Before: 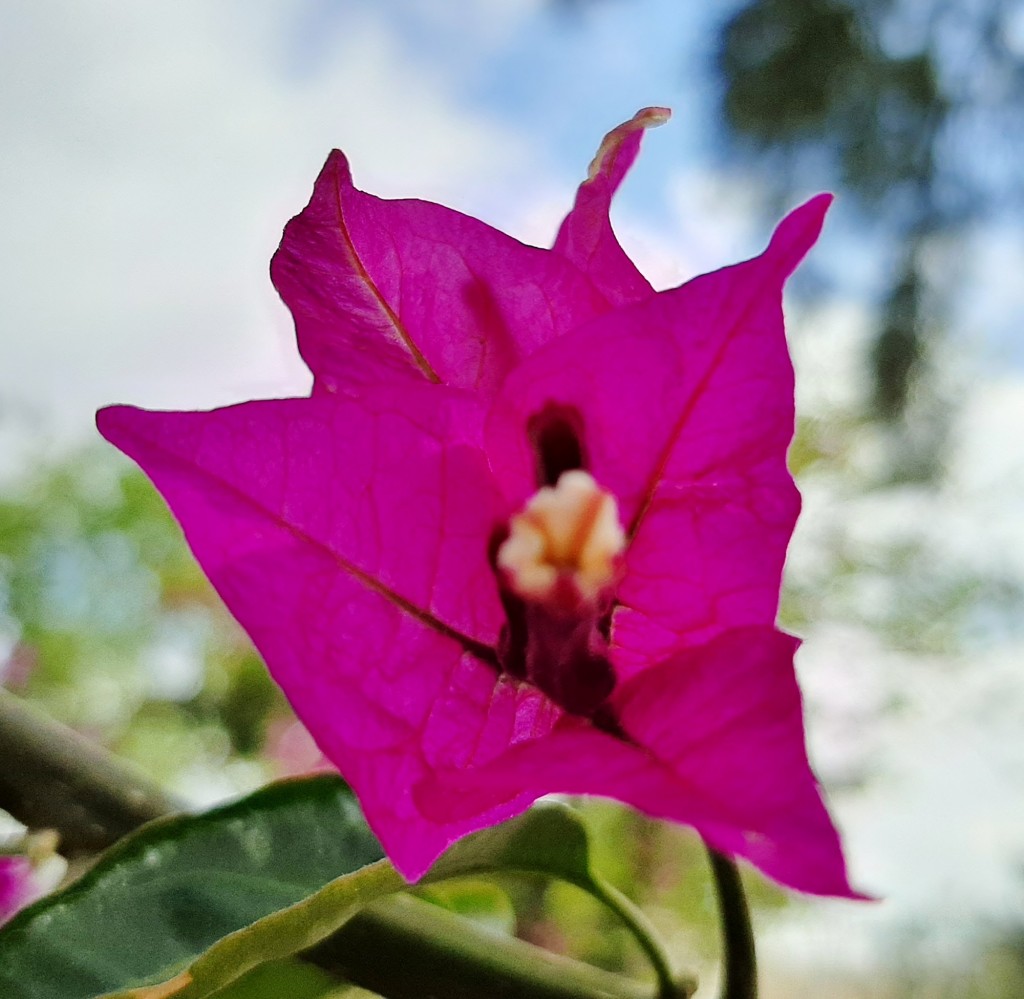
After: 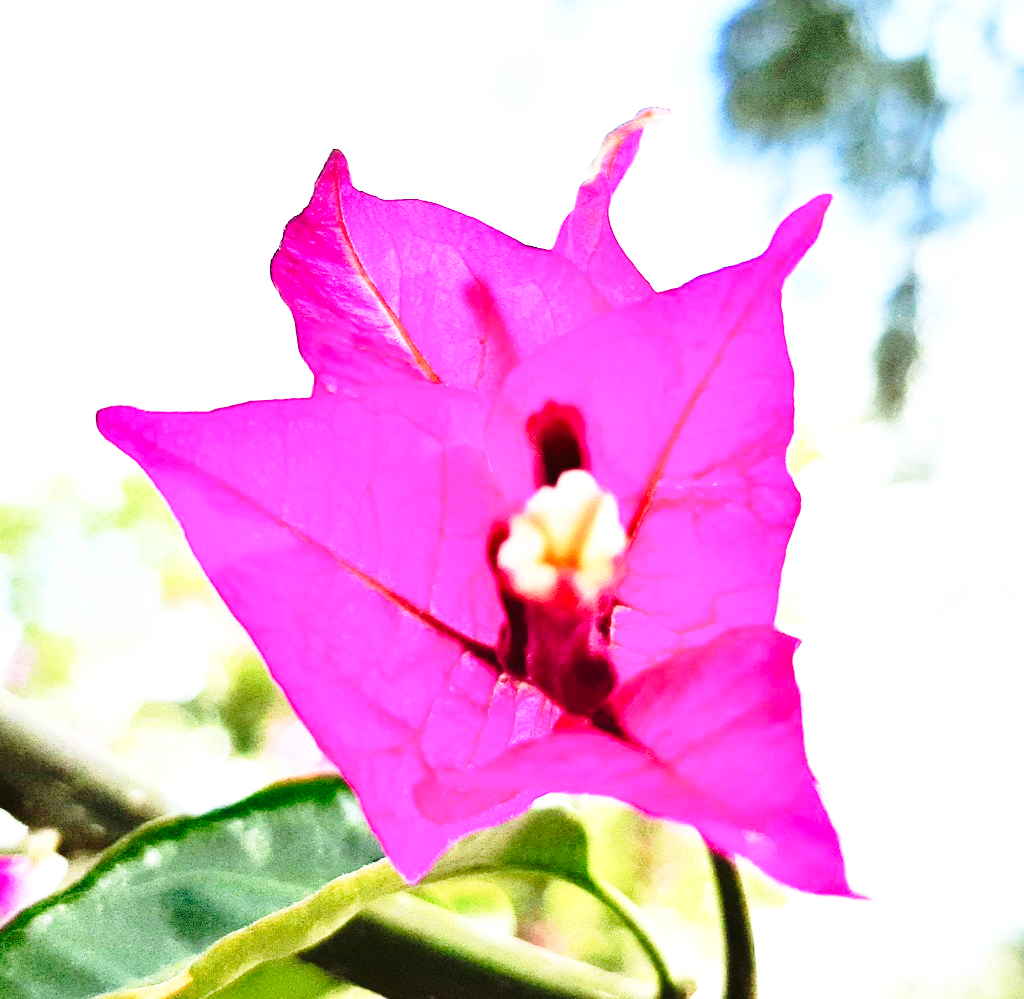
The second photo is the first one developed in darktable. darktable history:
base curve: curves: ch0 [(0, 0) (0.028, 0.03) (0.105, 0.232) (0.387, 0.748) (0.754, 0.968) (1, 1)], preserve colors none
exposure: black level correction 0, exposure 1.401 EV, compensate highlight preservation false
color calibration: gray › normalize channels true, illuminant as shot in camera, x 0.358, y 0.373, temperature 4628.91 K, gamut compression 0.012
